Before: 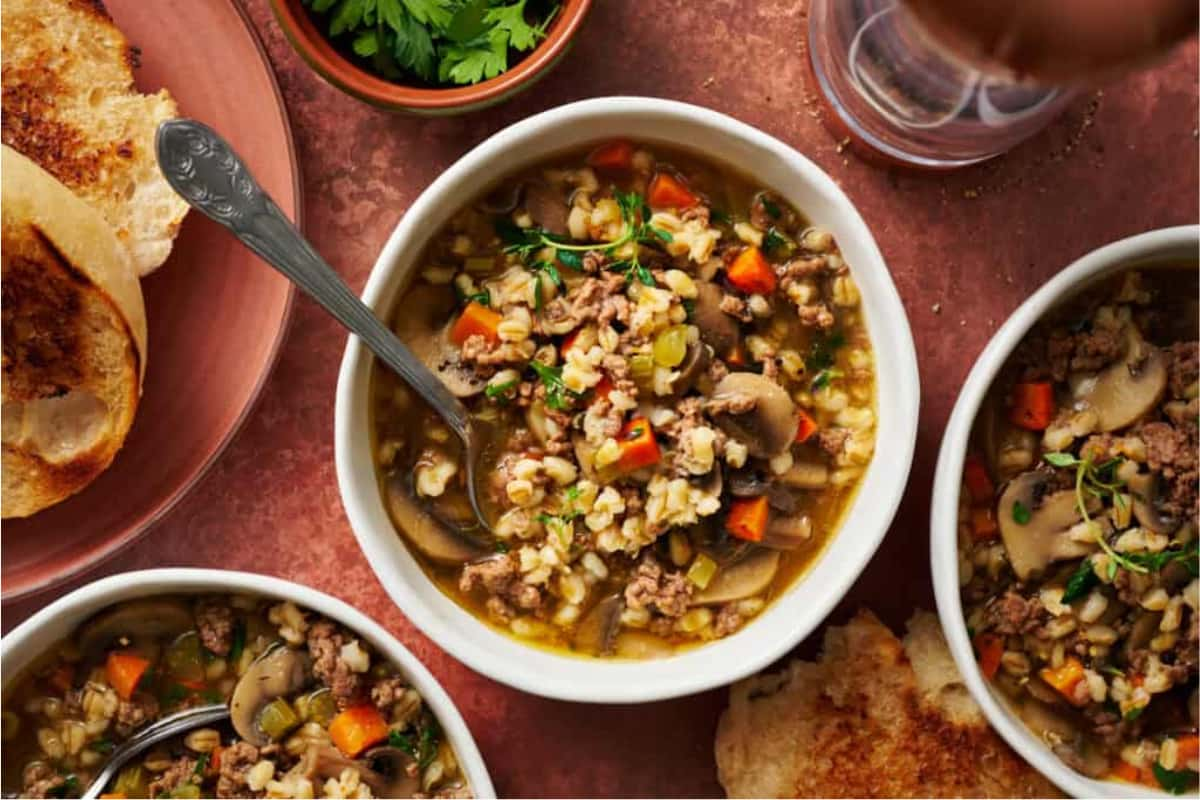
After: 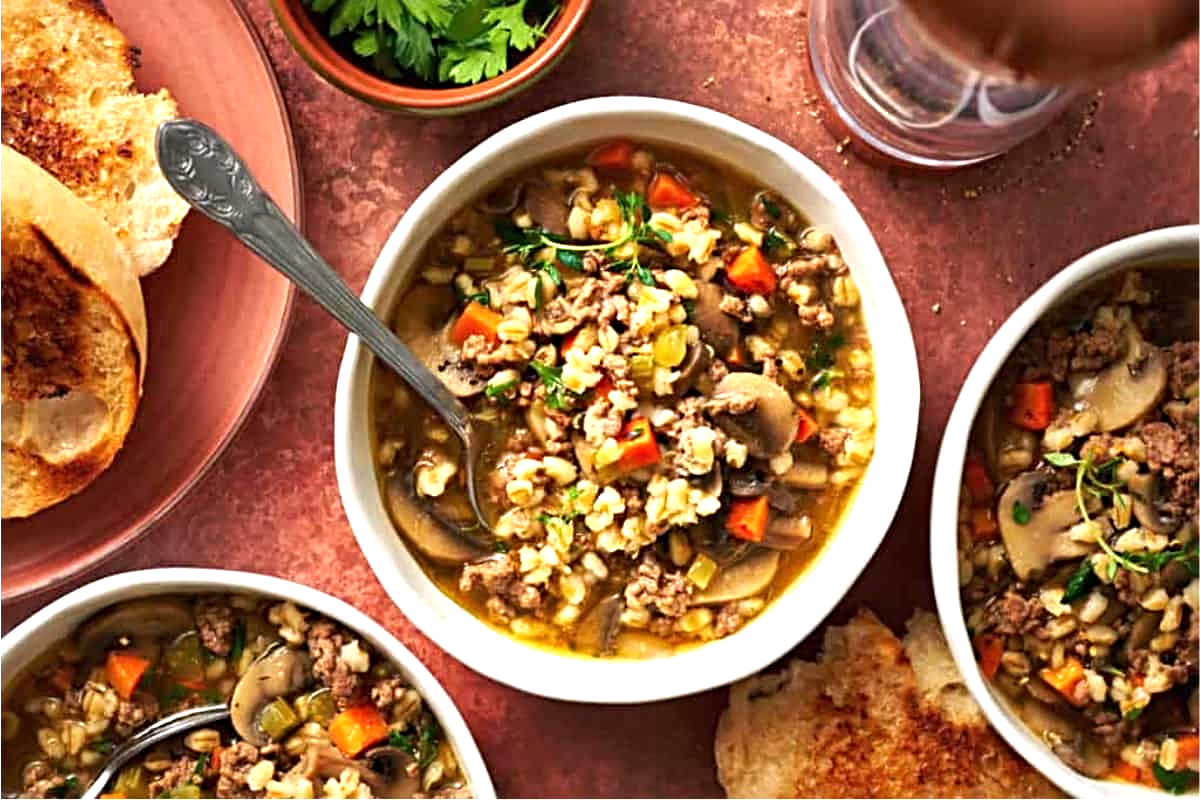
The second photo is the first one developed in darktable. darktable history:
sharpen: radius 3.966
exposure: exposure 0.732 EV, compensate exposure bias true, compensate highlight preservation false
